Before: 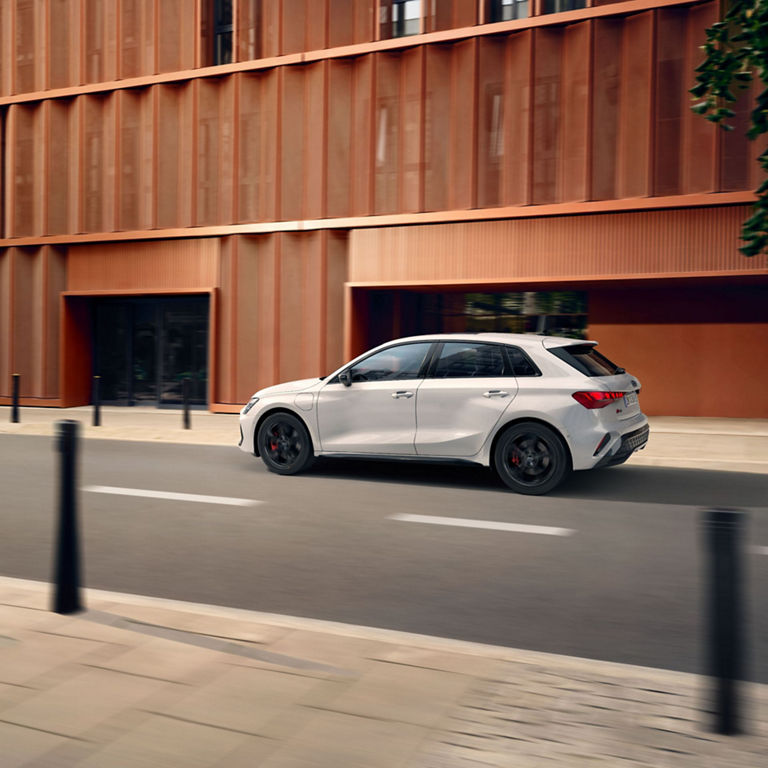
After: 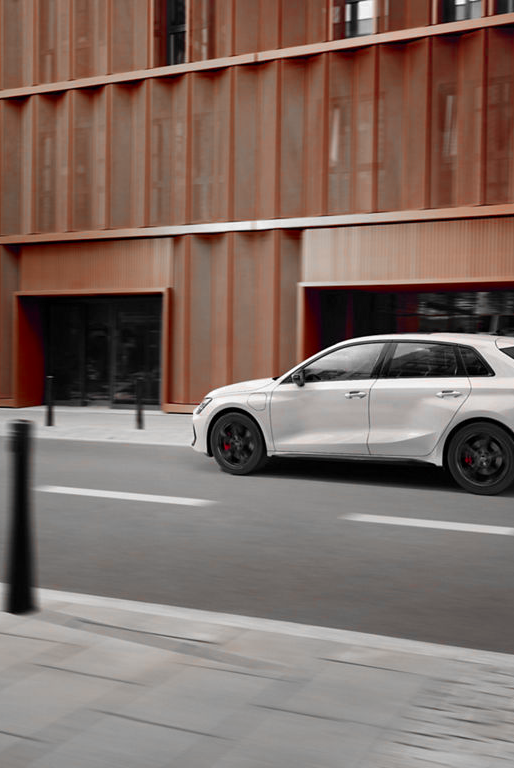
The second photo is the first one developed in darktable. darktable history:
contrast brightness saturation: saturation -0.065
crop and rotate: left 6.224%, right 26.819%
color zones: curves: ch0 [(0, 0.352) (0.143, 0.407) (0.286, 0.386) (0.429, 0.431) (0.571, 0.829) (0.714, 0.853) (0.857, 0.833) (1, 0.352)]; ch1 [(0, 0.604) (0.072, 0.726) (0.096, 0.608) (0.205, 0.007) (0.571, -0.006) (0.839, -0.013) (0.857, -0.012) (1, 0.604)]
